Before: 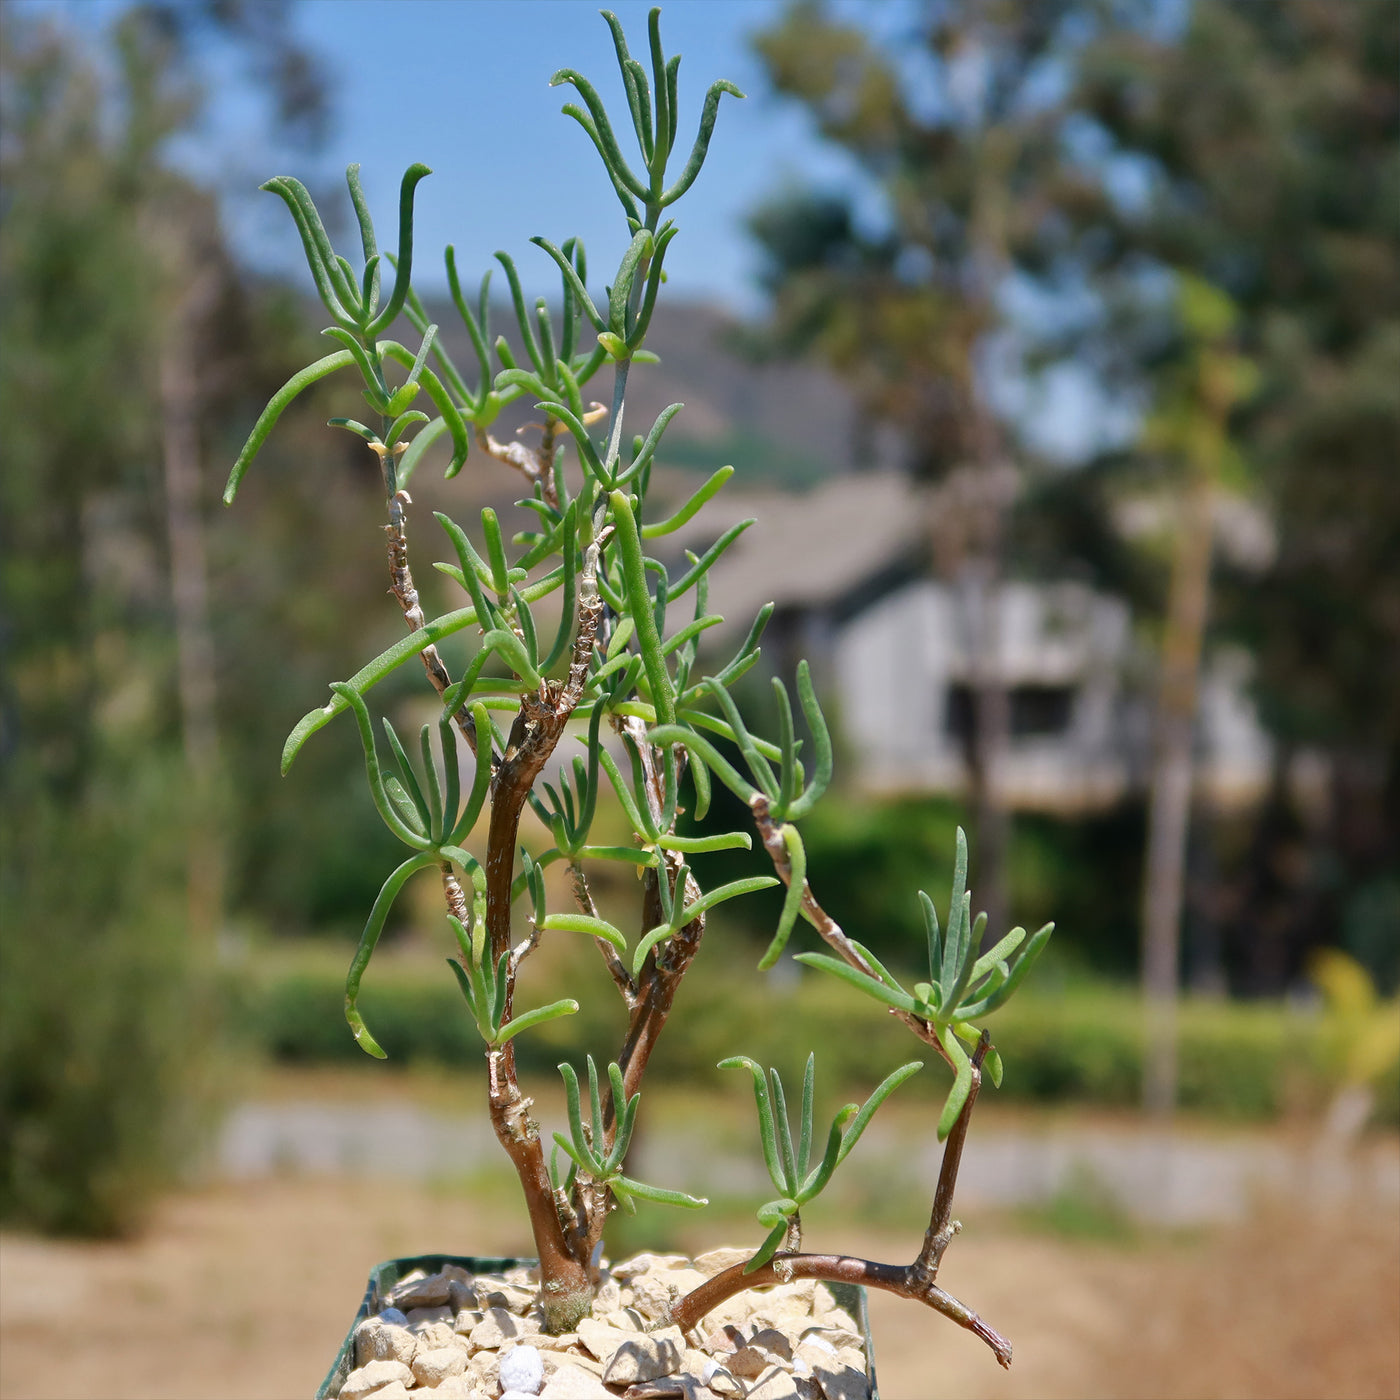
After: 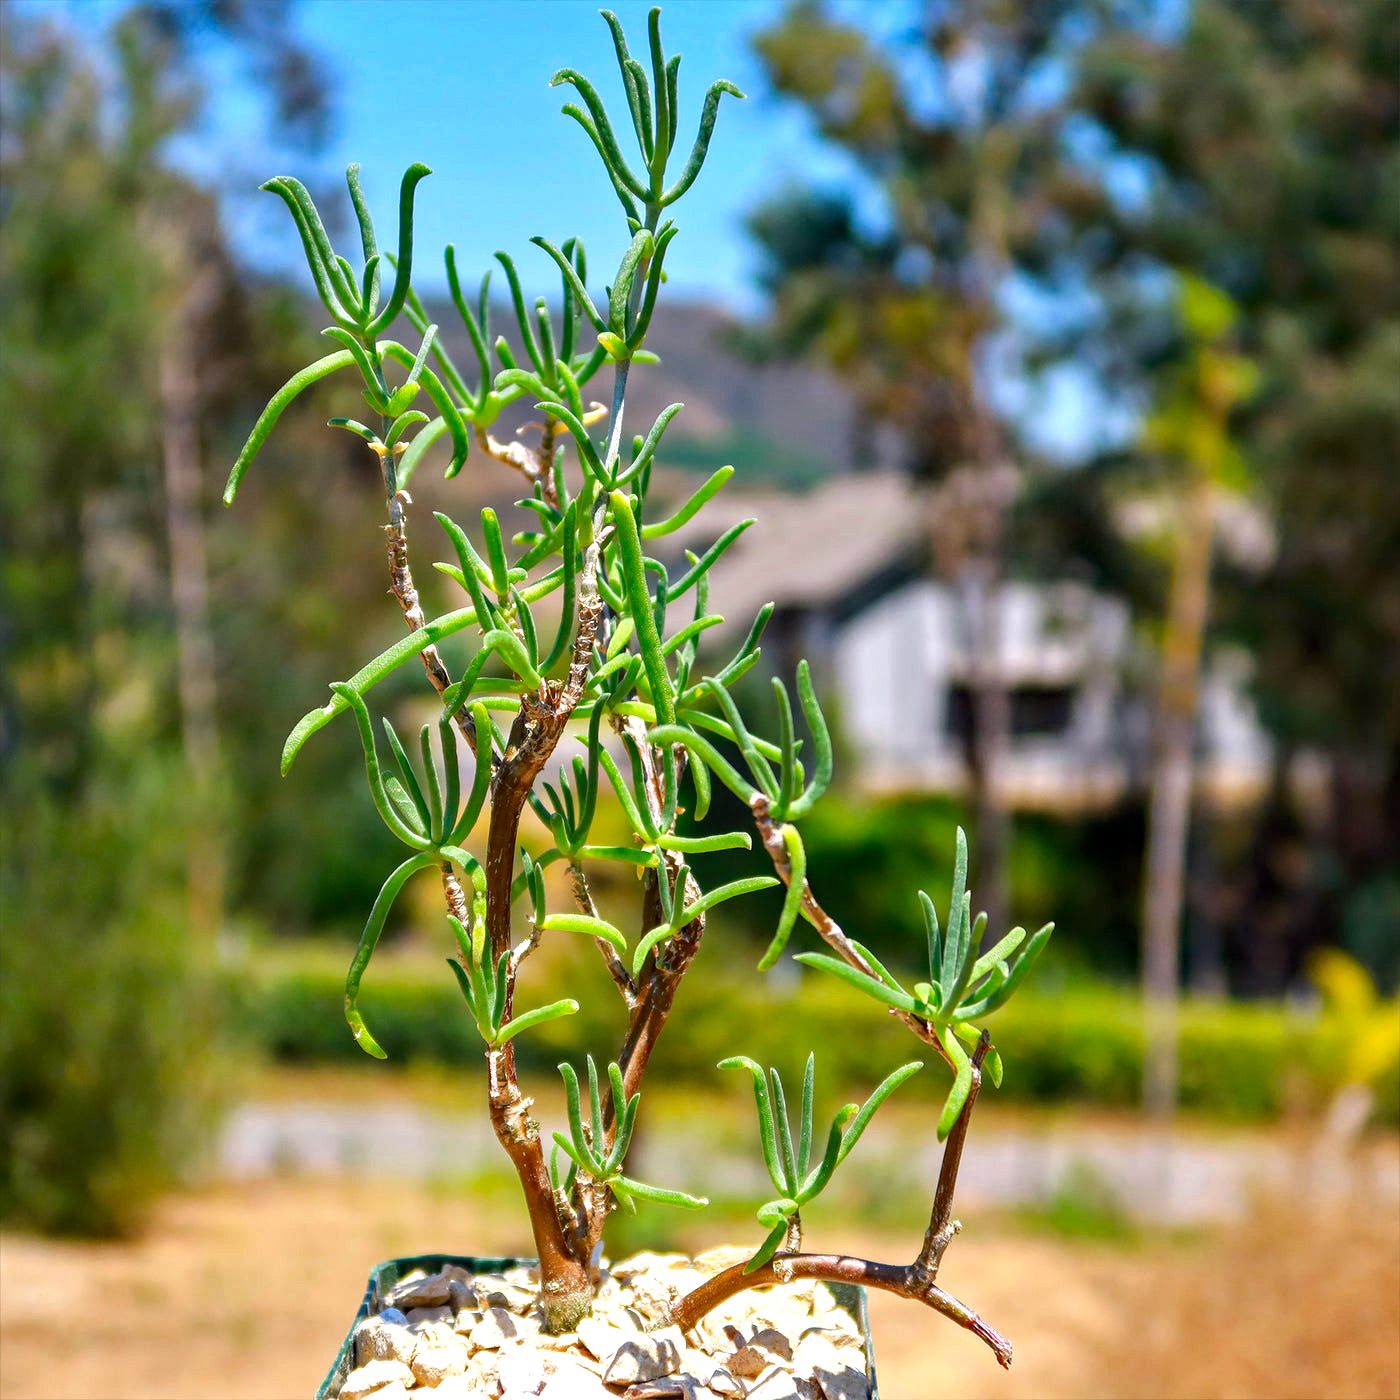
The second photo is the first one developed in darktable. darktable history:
haze removal: compatibility mode true, adaptive false
local contrast: on, module defaults
color balance: lift [1, 1.001, 0.999, 1.001], gamma [1, 1.004, 1.007, 0.993], gain [1, 0.991, 0.987, 1.013], contrast 10%, output saturation 120%
exposure: black level correction 0.001, exposure 0.5 EV, compensate exposure bias true, compensate highlight preservation false
